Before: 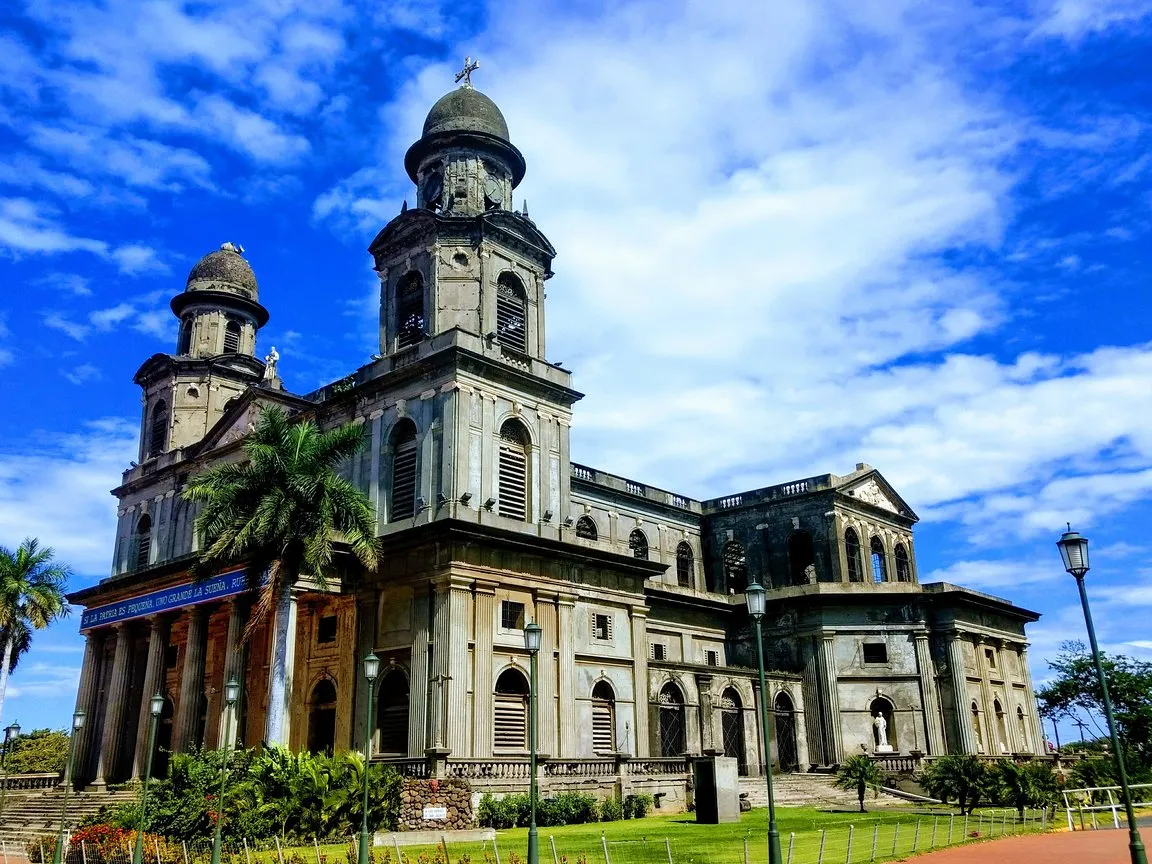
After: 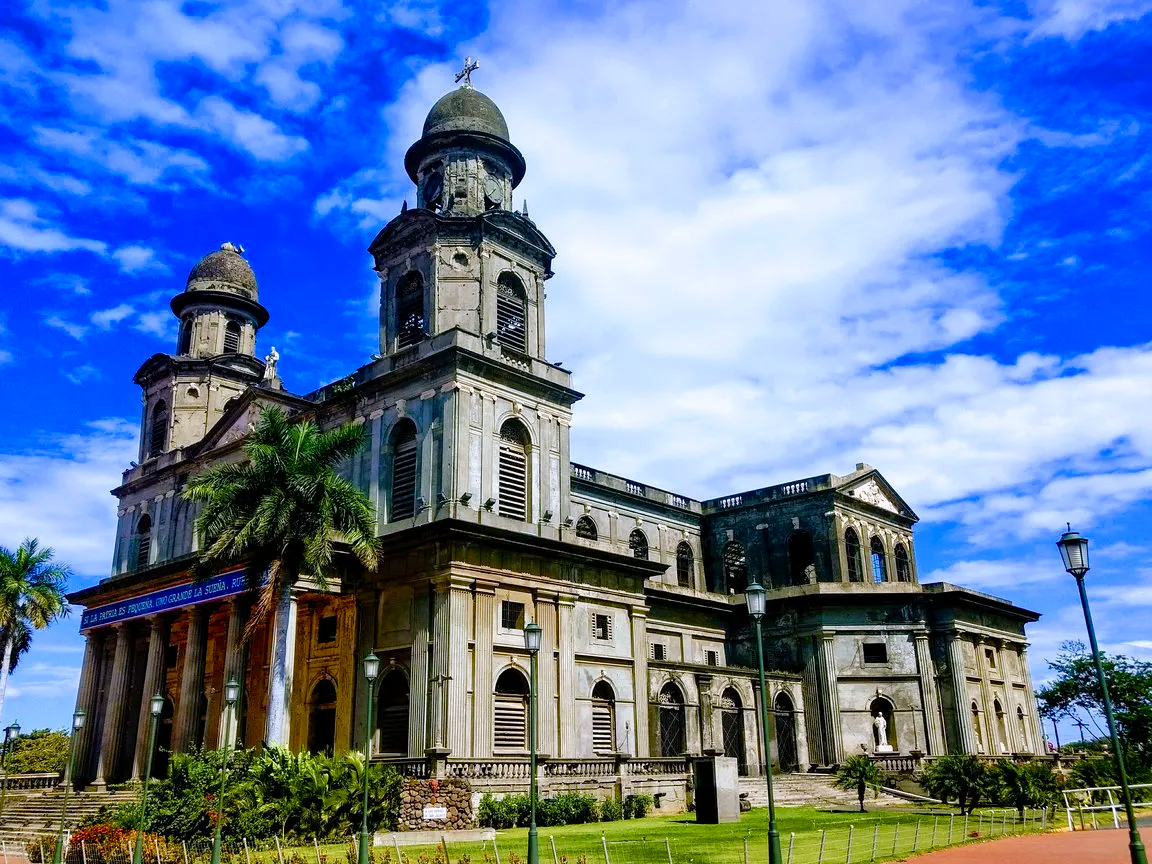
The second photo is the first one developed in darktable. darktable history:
tone equalizer: on, module defaults
color balance rgb: highlights gain › chroma 2.073%, highlights gain › hue 289.36°, perceptual saturation grading › global saturation 14.506%, perceptual saturation grading › highlights -30.274%, perceptual saturation grading › shadows 50.907%
